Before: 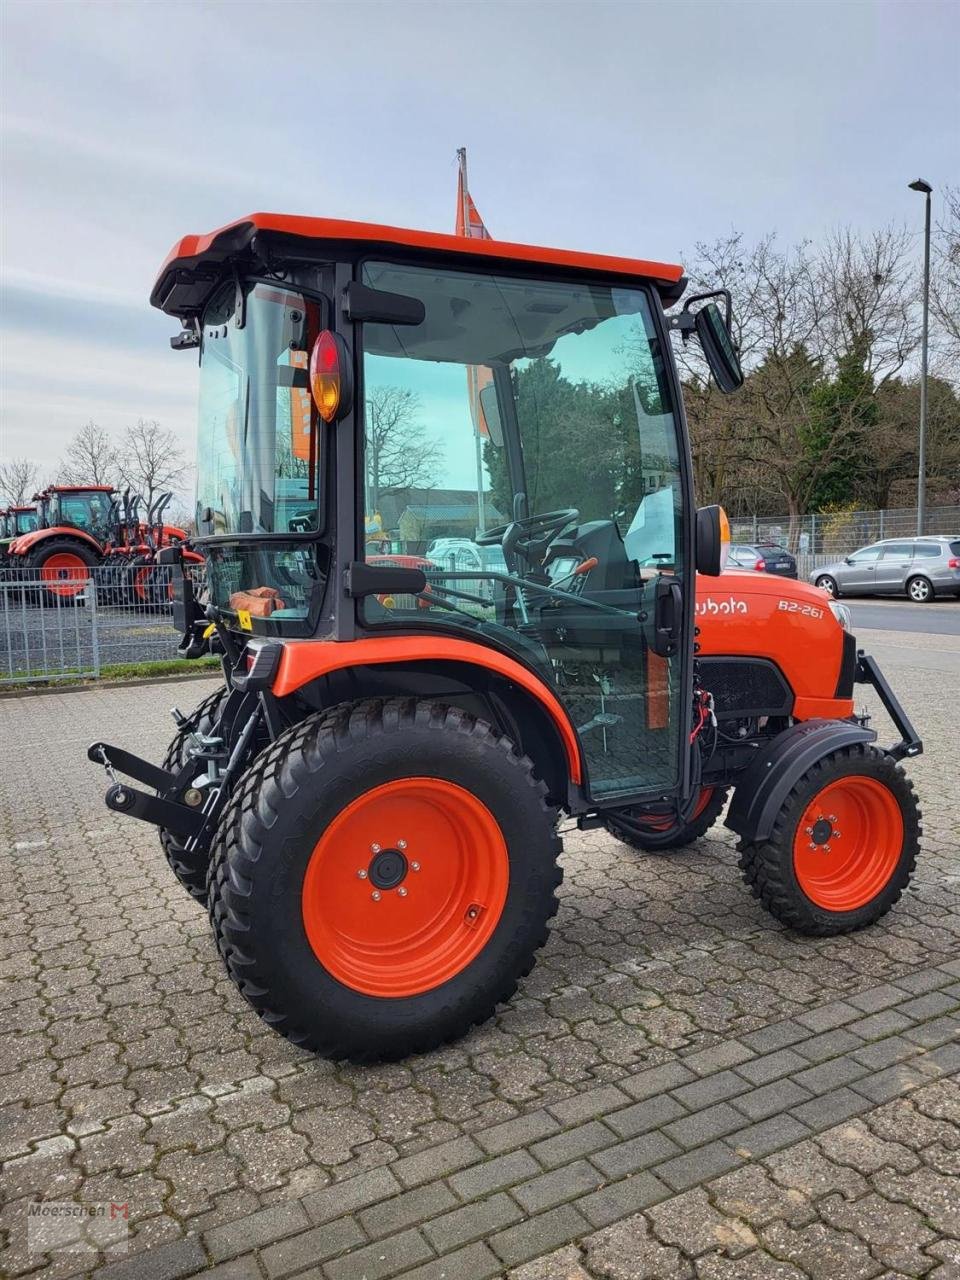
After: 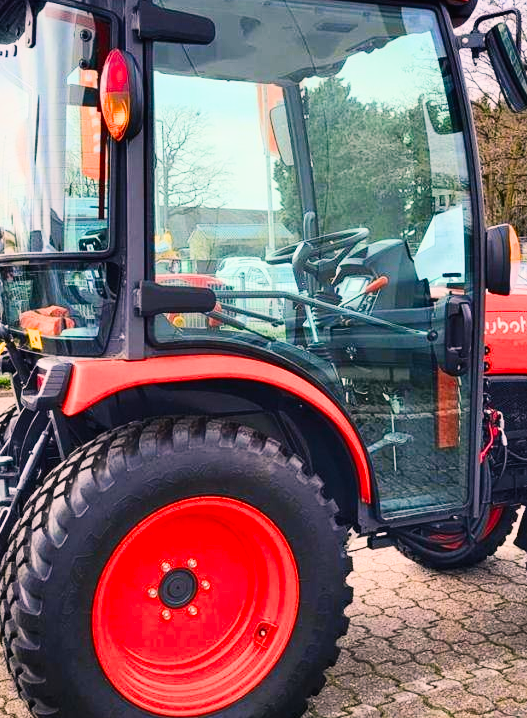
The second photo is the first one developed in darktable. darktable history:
crop and rotate: left 21.975%, top 22.003%, right 23.036%, bottom 21.837%
color zones: curves: ch0 [(0.068, 0.464) (0.25, 0.5) (0.48, 0.508) (0.75, 0.536) (0.886, 0.476) (0.967, 0.456)]; ch1 [(0.066, 0.456) (0.25, 0.5) (0.616, 0.508) (0.746, 0.56) (0.934, 0.444)]
color correction: highlights b* -0.045, saturation 1.11
exposure: black level correction -0.005, exposure 1 EV, compensate exposure bias true, compensate highlight preservation false
contrast brightness saturation: contrast 0.173, saturation 0.295
filmic rgb: black relative exposure -16 EV, white relative exposure 5.27 EV, hardness 5.93, contrast 1.237
color balance rgb: highlights gain › chroma 4.579%, highlights gain › hue 33.62°, perceptual saturation grading › global saturation -0.051%, perceptual saturation grading › highlights -15.504%, perceptual saturation grading › shadows 25.645%, global vibrance 14.985%
